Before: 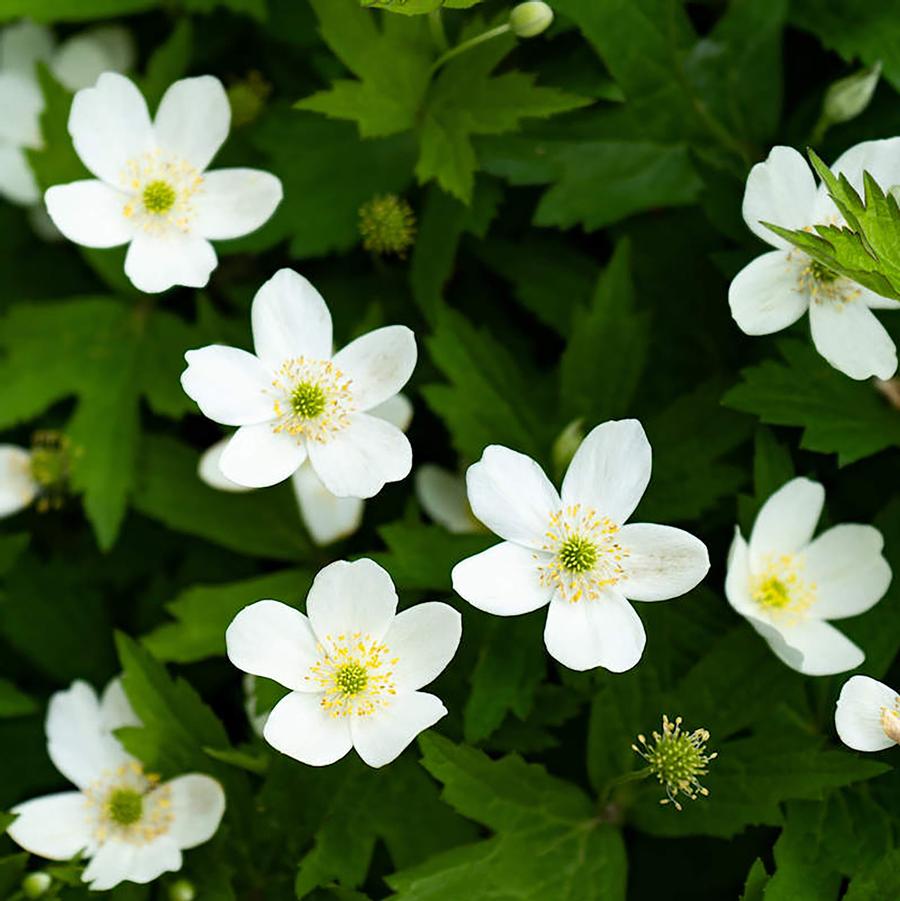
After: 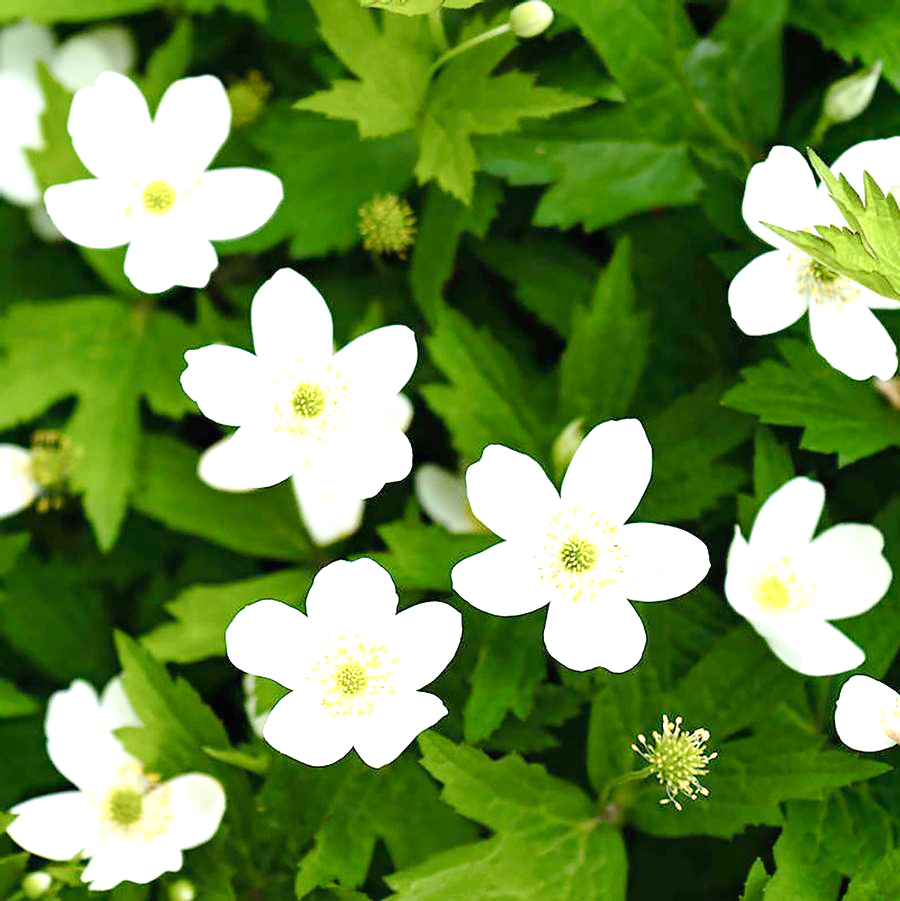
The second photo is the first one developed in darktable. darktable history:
exposure: black level correction 0, exposure 1.1 EV, compensate highlight preservation false
tone curve: curves: ch0 [(0, 0) (0.003, 0.004) (0.011, 0.015) (0.025, 0.033) (0.044, 0.059) (0.069, 0.092) (0.1, 0.132) (0.136, 0.18) (0.177, 0.235) (0.224, 0.297) (0.277, 0.366) (0.335, 0.44) (0.399, 0.52) (0.468, 0.594) (0.543, 0.661) (0.623, 0.727) (0.709, 0.79) (0.801, 0.86) (0.898, 0.928) (1, 1)], preserve colors none
